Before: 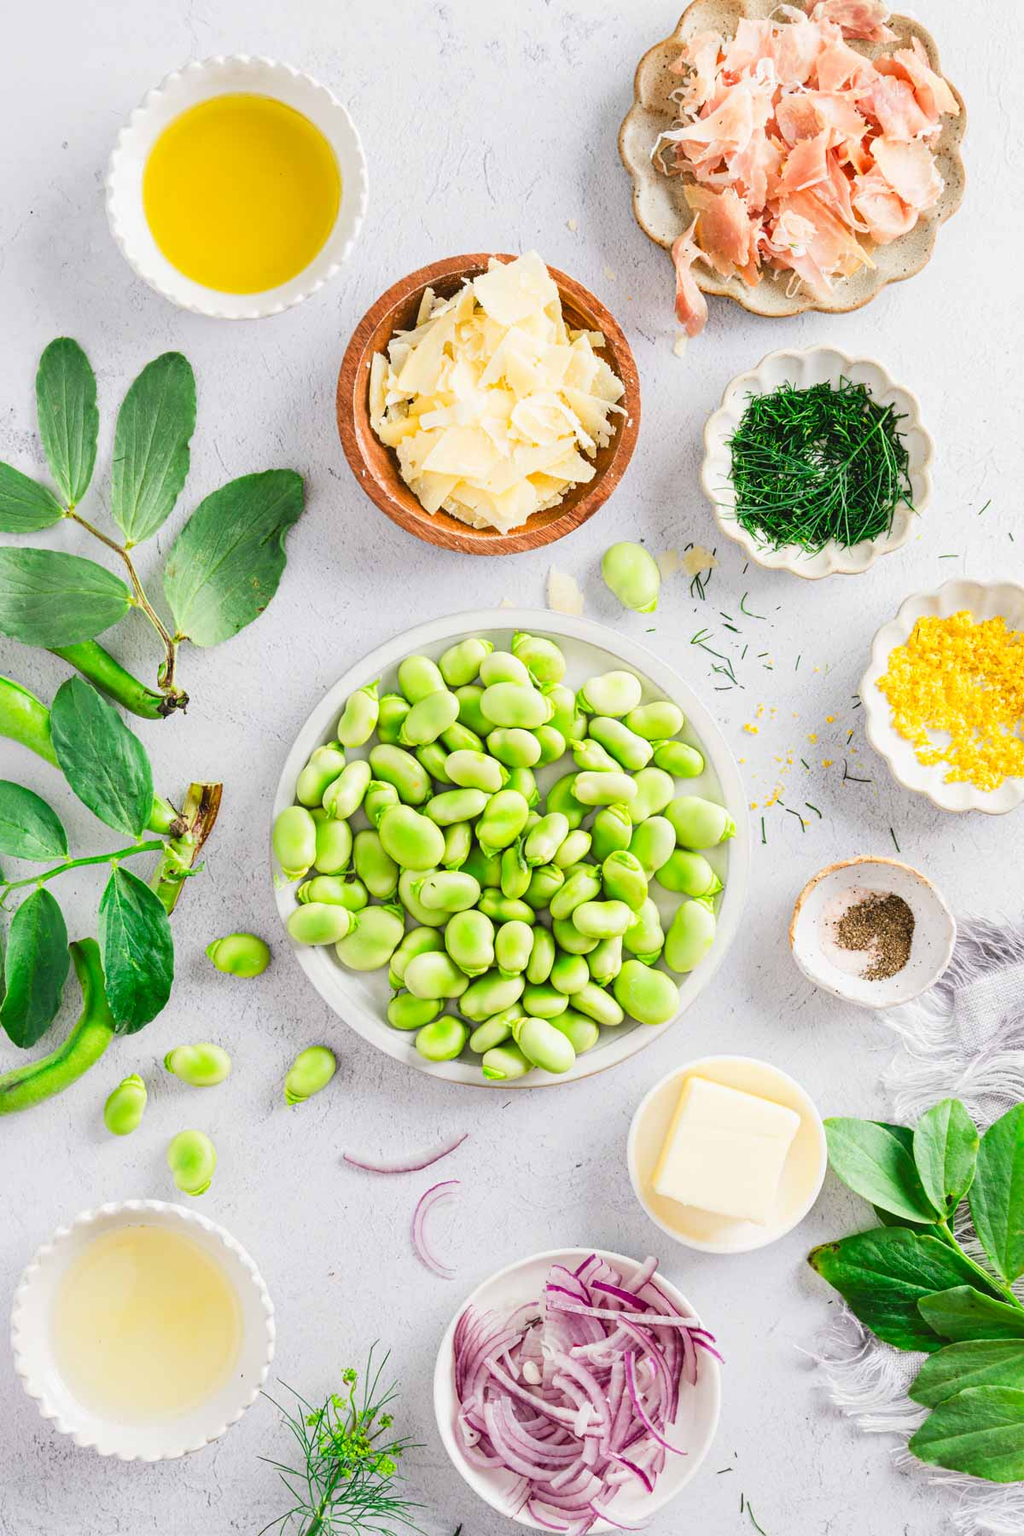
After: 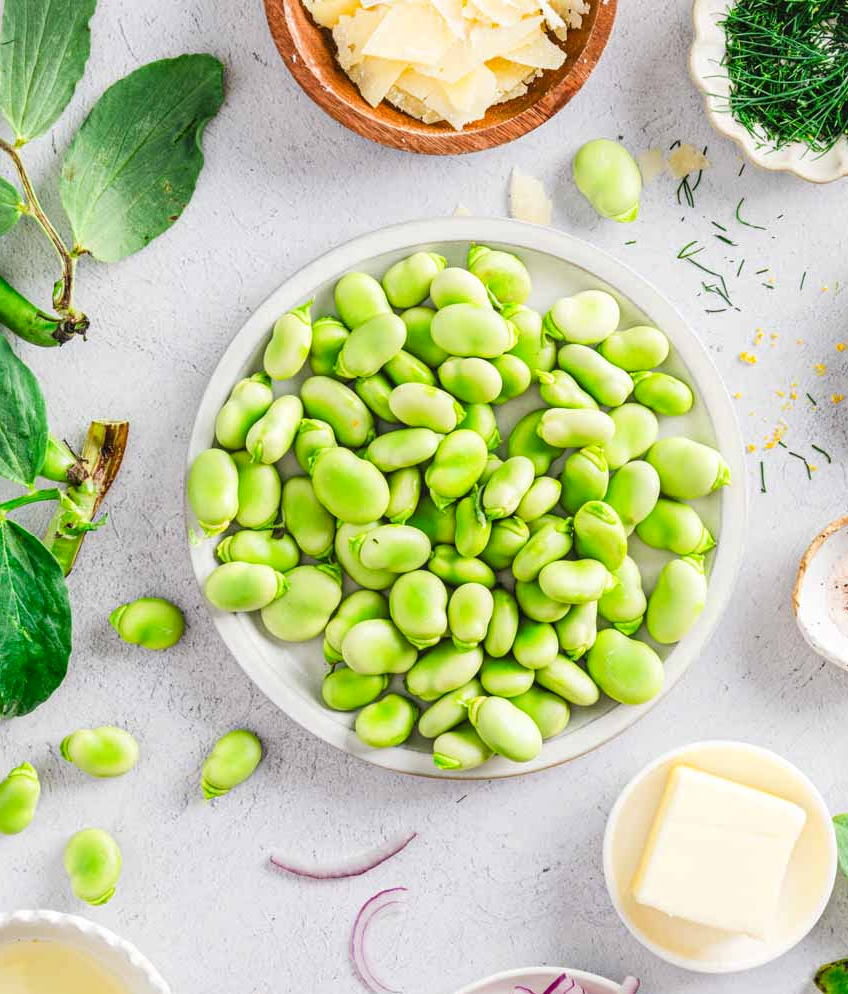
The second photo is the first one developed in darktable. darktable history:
crop: left 11.005%, top 27.591%, right 18.256%, bottom 17.156%
local contrast: on, module defaults
